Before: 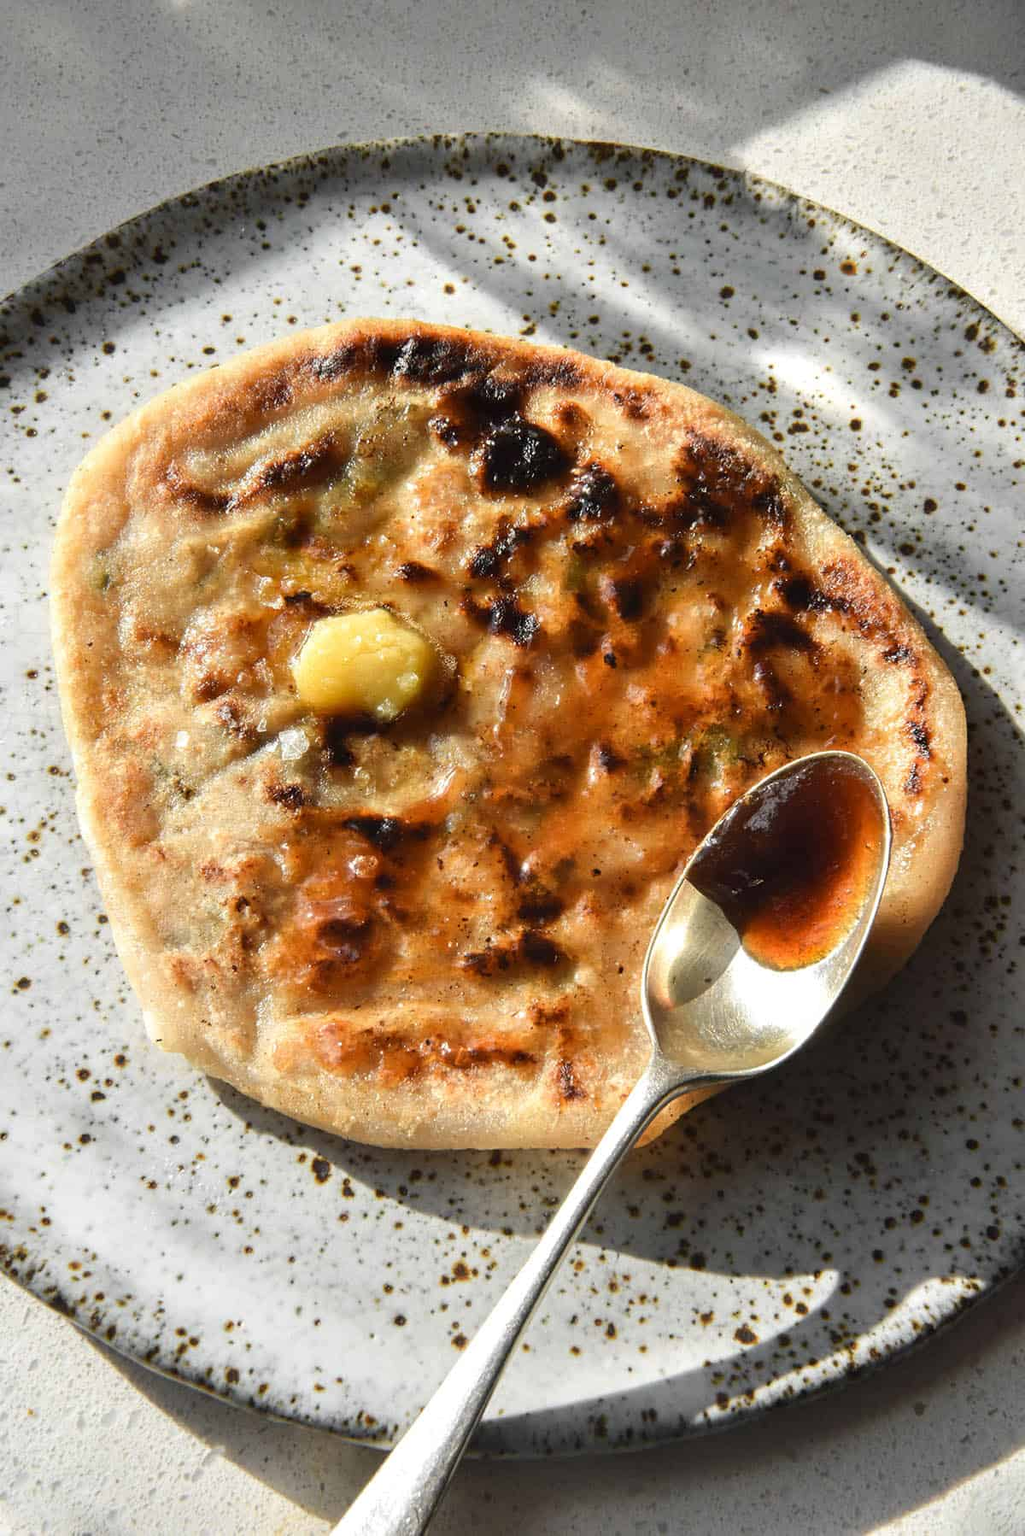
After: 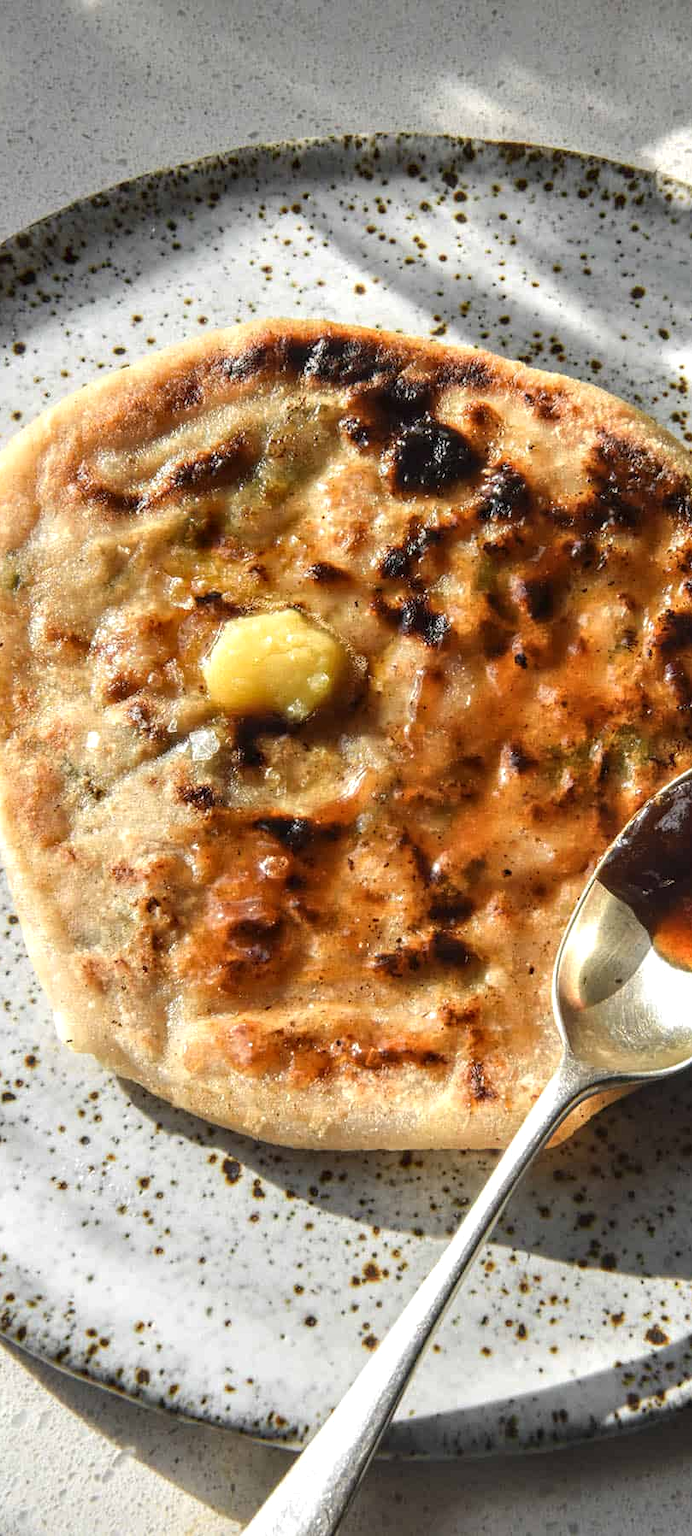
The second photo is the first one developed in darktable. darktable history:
exposure: black level correction -0.001, exposure 0.08 EV, compensate highlight preservation false
local contrast: on, module defaults
crop and rotate: left 8.809%, right 23.676%
